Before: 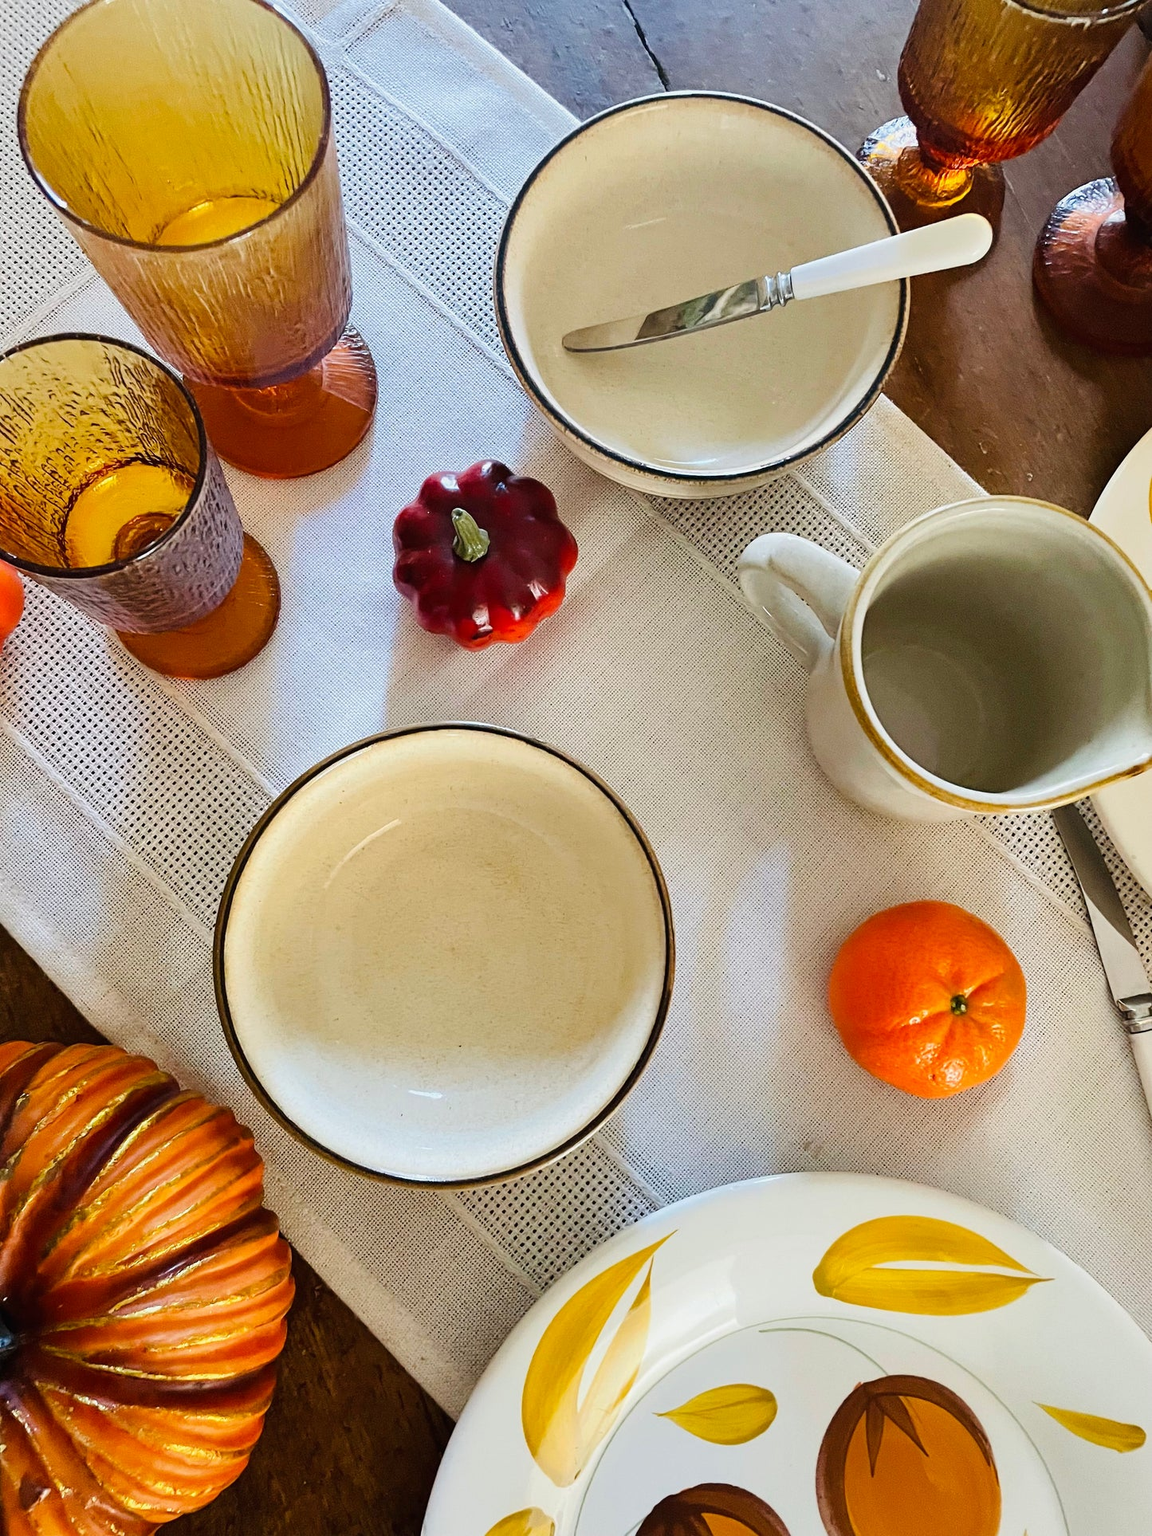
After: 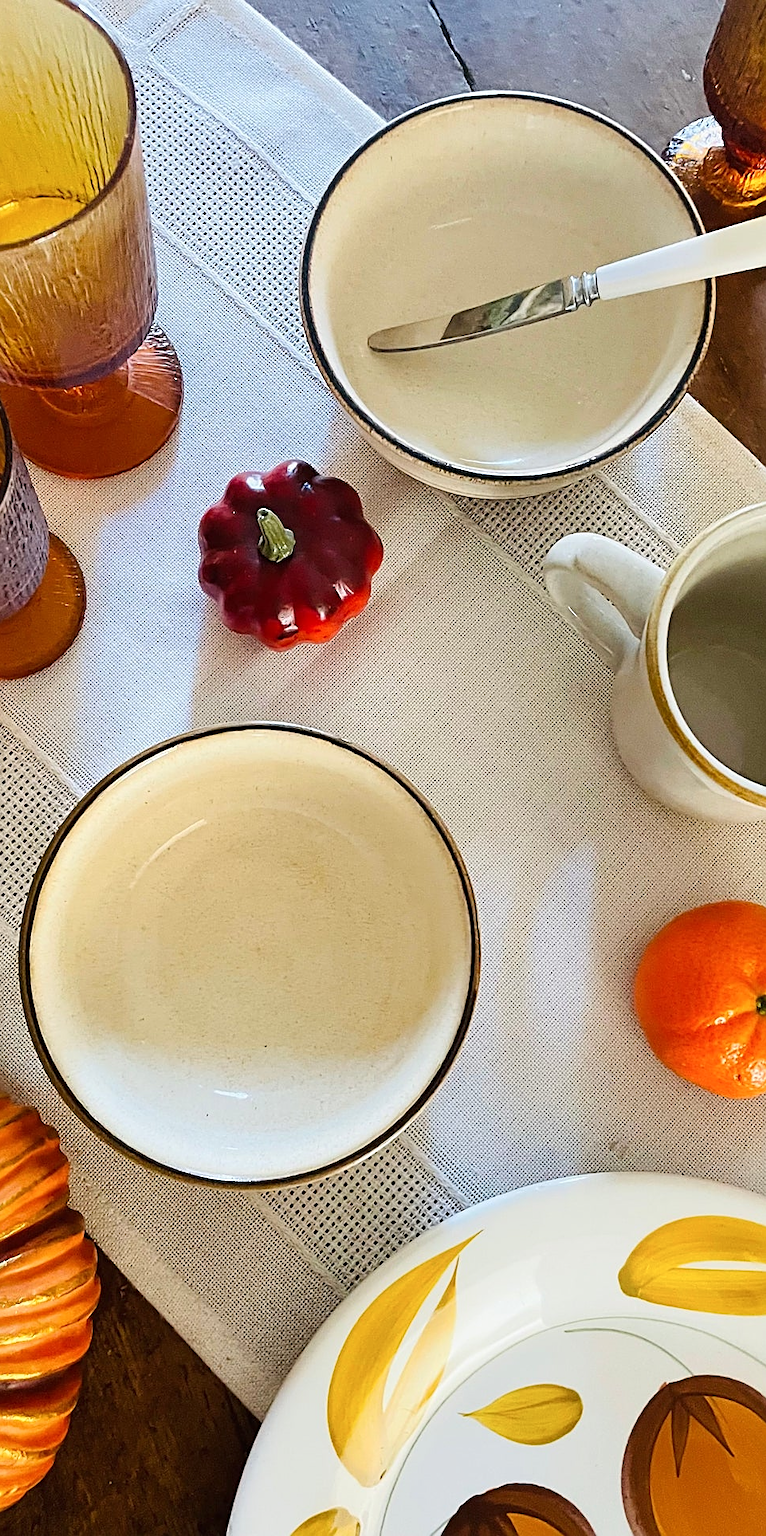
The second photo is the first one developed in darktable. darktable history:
shadows and highlights: shadows 0, highlights 40
crop: left 16.899%, right 16.556%
sharpen: on, module defaults
